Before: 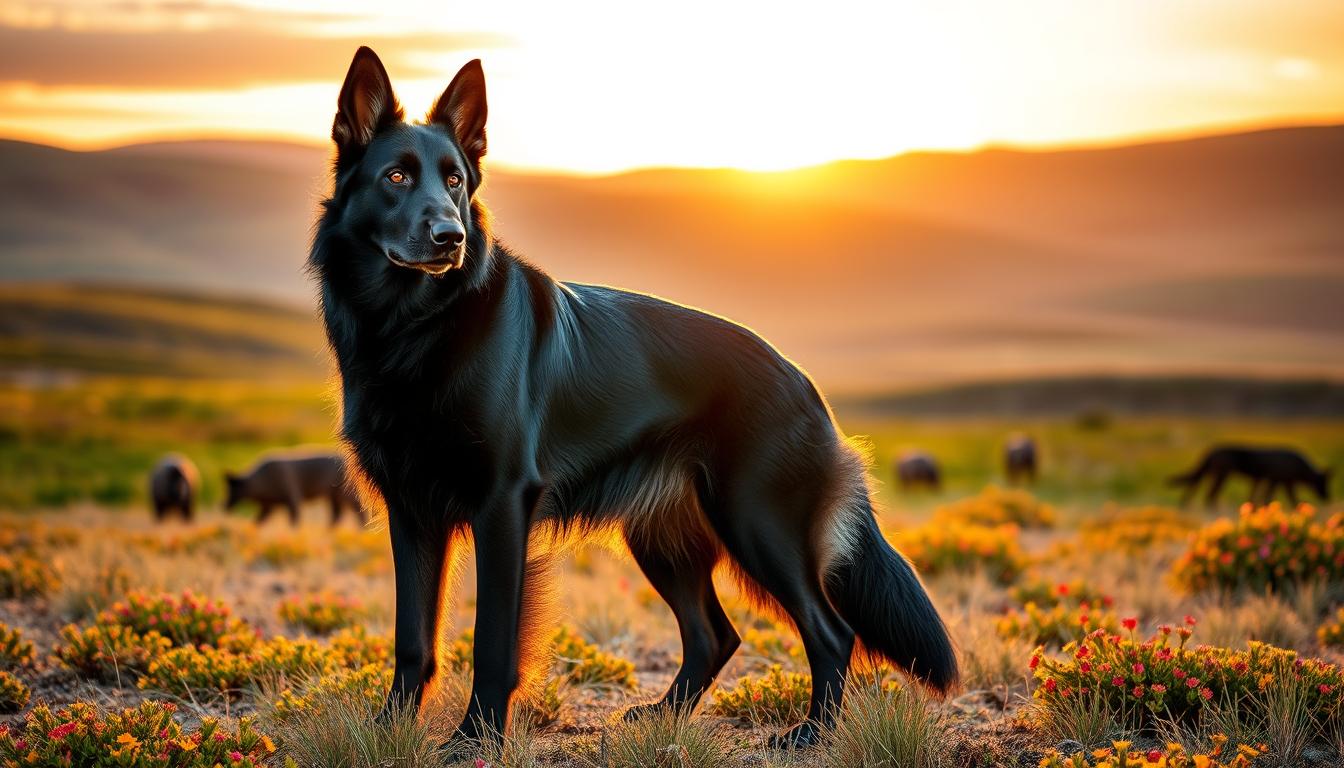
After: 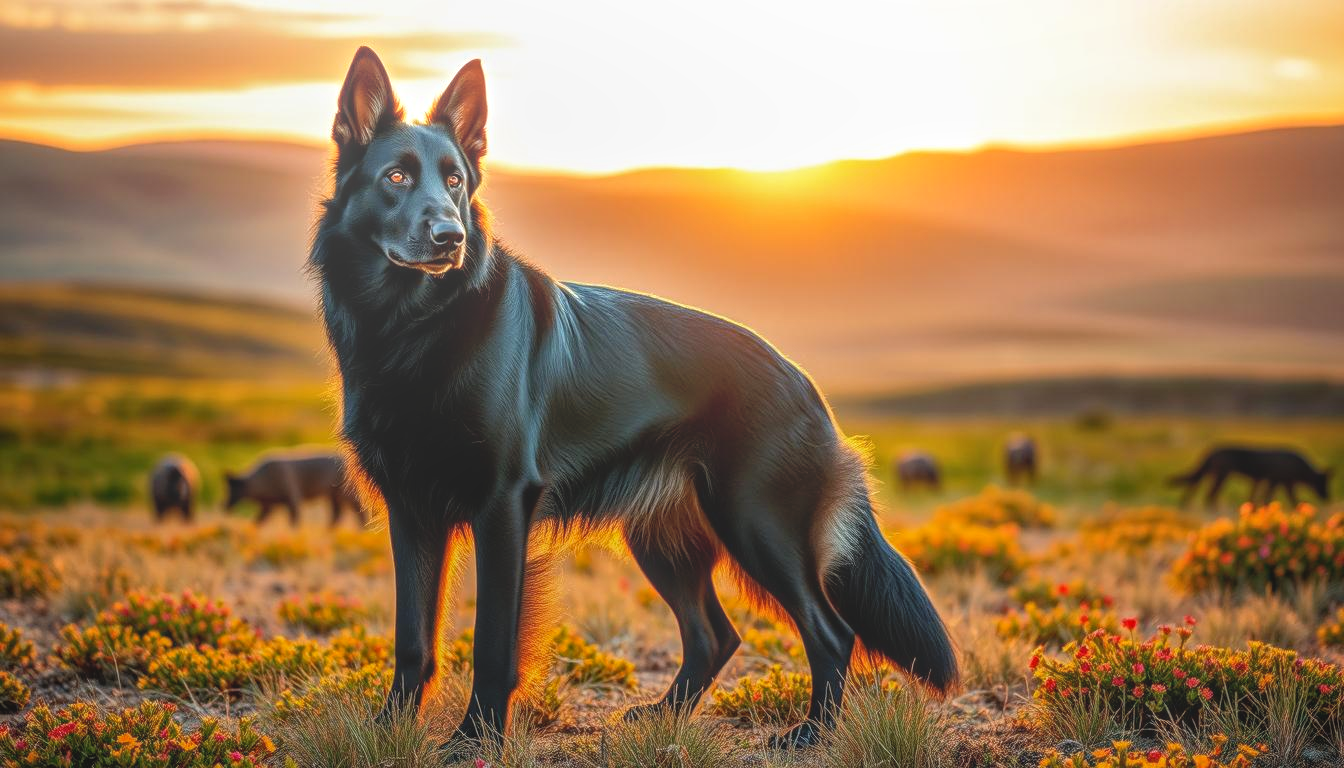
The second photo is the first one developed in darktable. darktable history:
local contrast: highlights 71%, shadows 10%, midtone range 0.196
